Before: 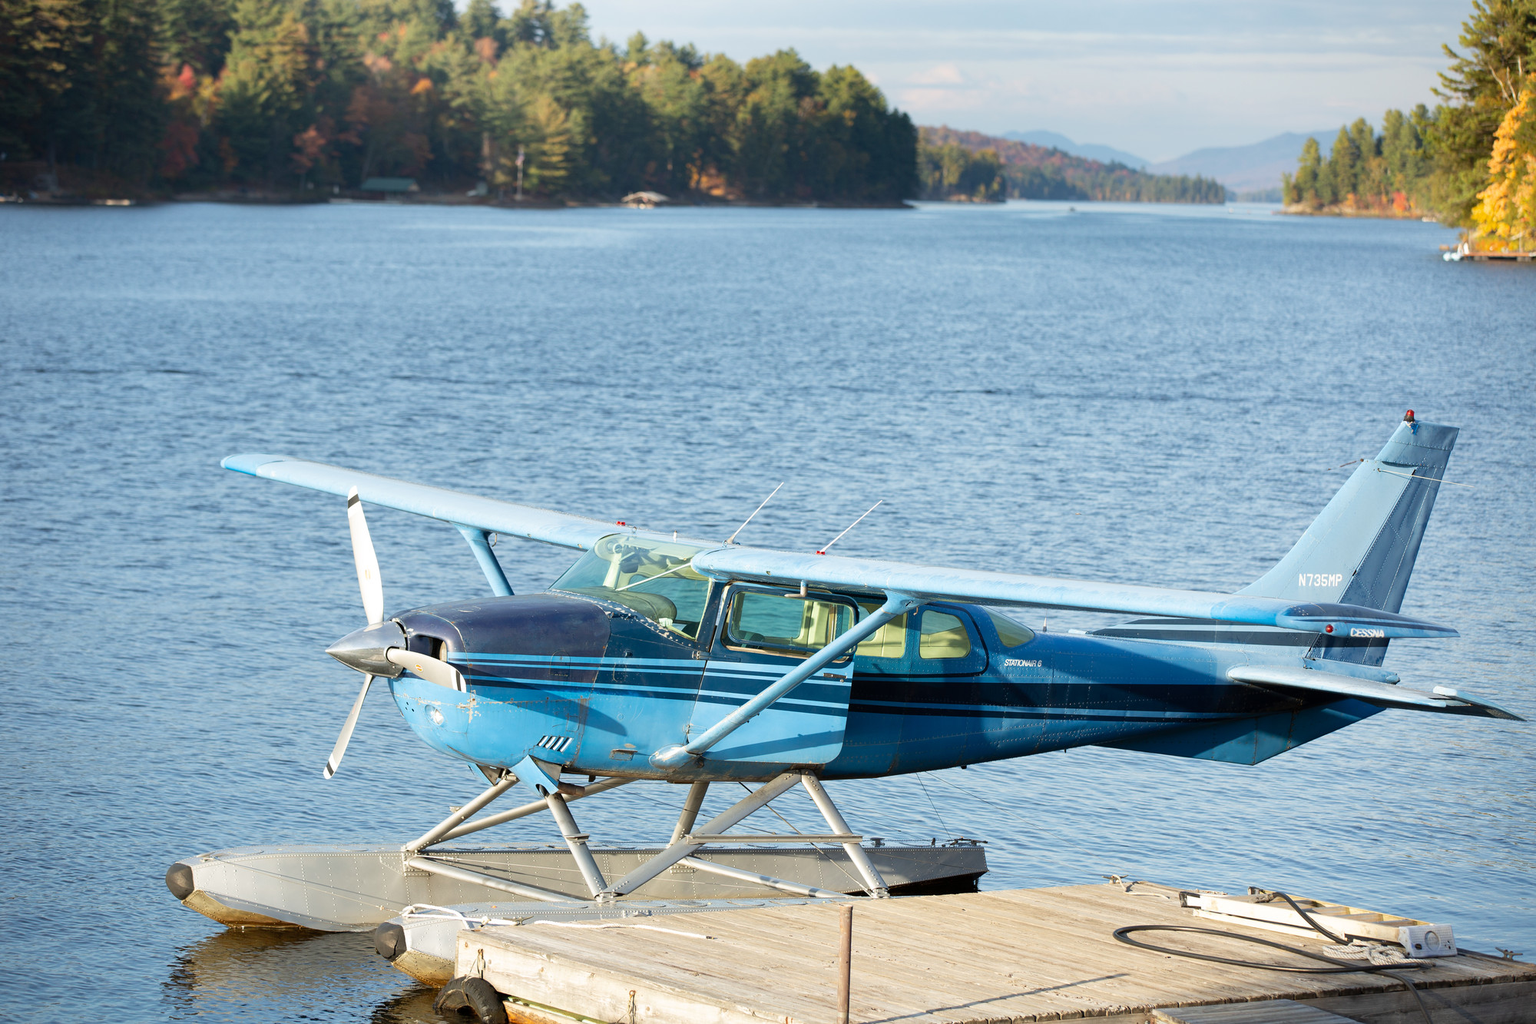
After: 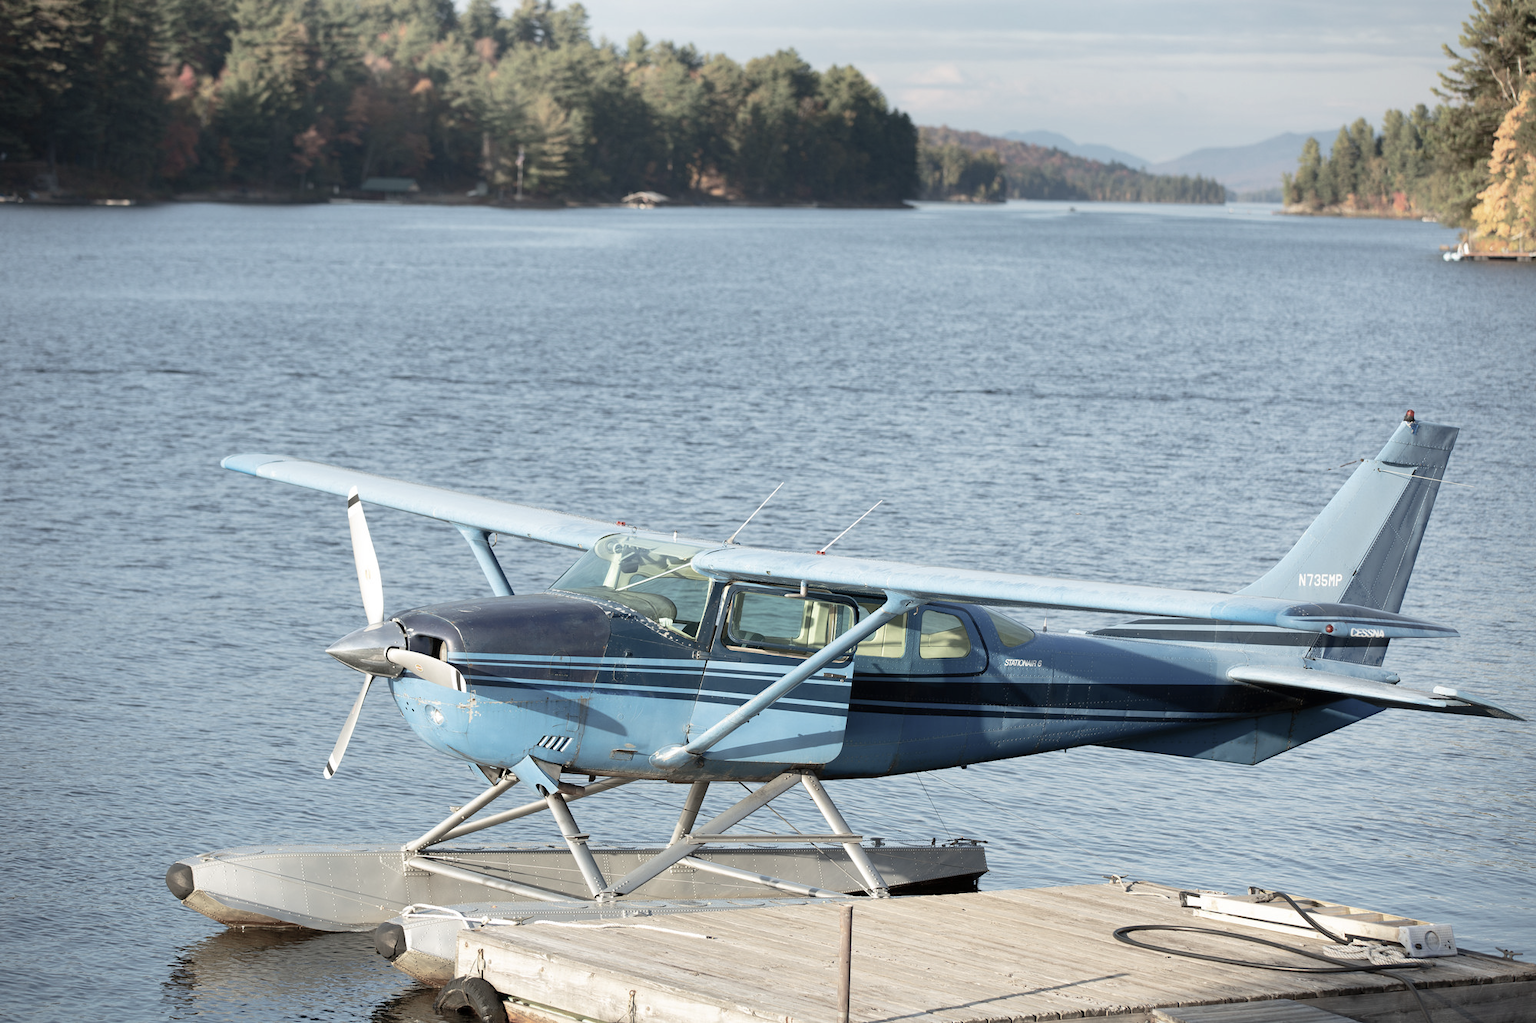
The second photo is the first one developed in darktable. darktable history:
shadows and highlights: shadows 25.53, highlights -25.08
color balance rgb: perceptual saturation grading › global saturation -28.911%, perceptual saturation grading › highlights -20.198%, perceptual saturation grading › mid-tones -23.804%, perceptual saturation grading › shadows -25.116%, global vibrance 20%
